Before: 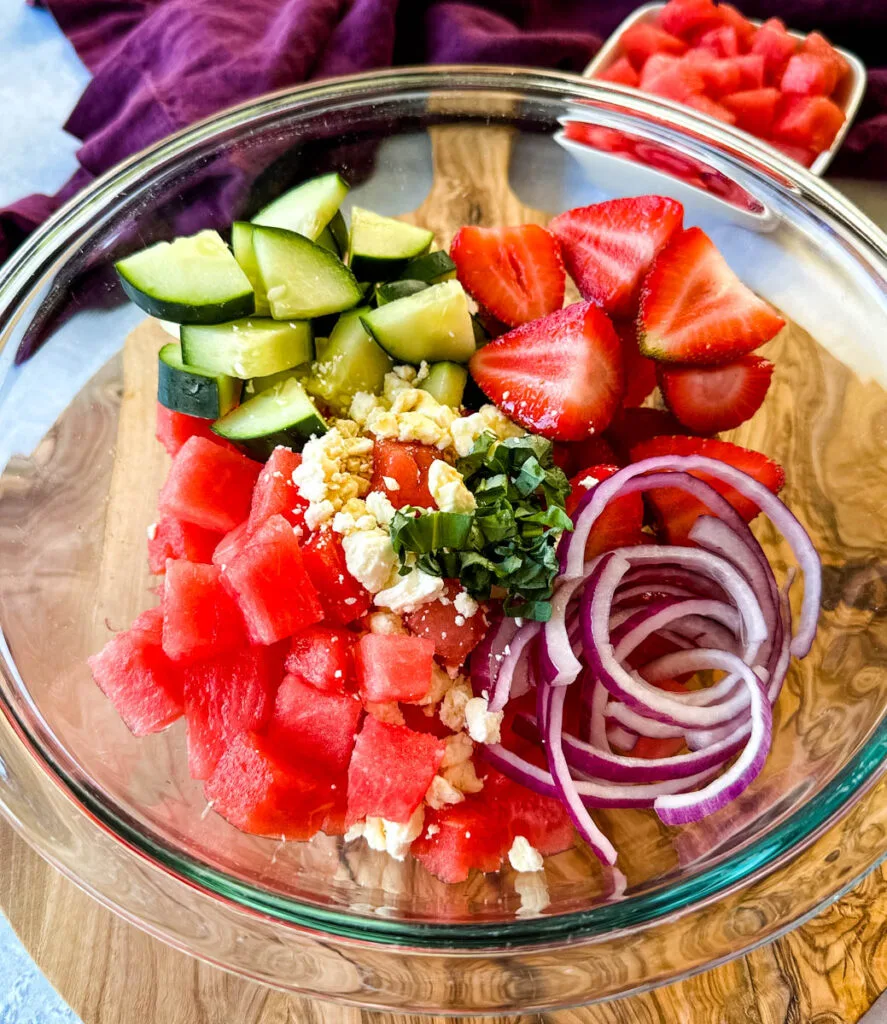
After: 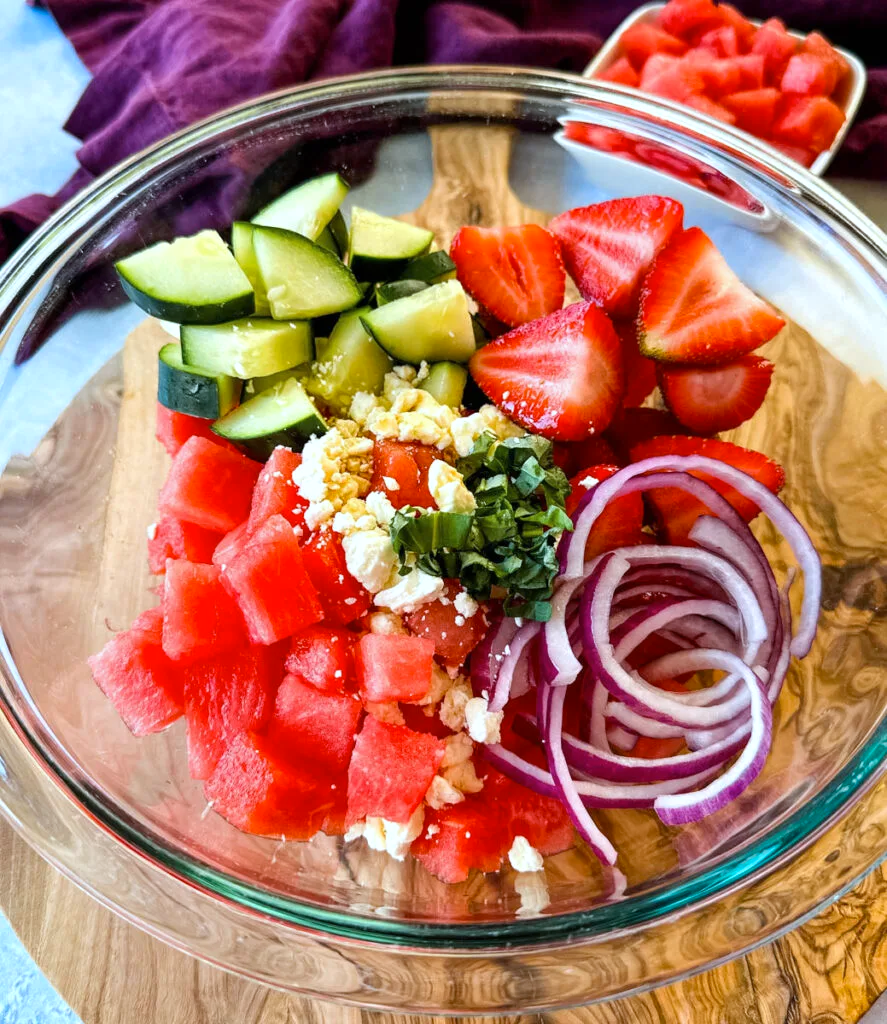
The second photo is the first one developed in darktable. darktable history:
color calibration: output R [1.063, -0.012, -0.003, 0], output G [0, 1.022, 0.021, 0], output B [-0.079, 0.047, 1, 0], x 0.37, y 0.382, temperature 4306.9 K, gamut compression 0.999
